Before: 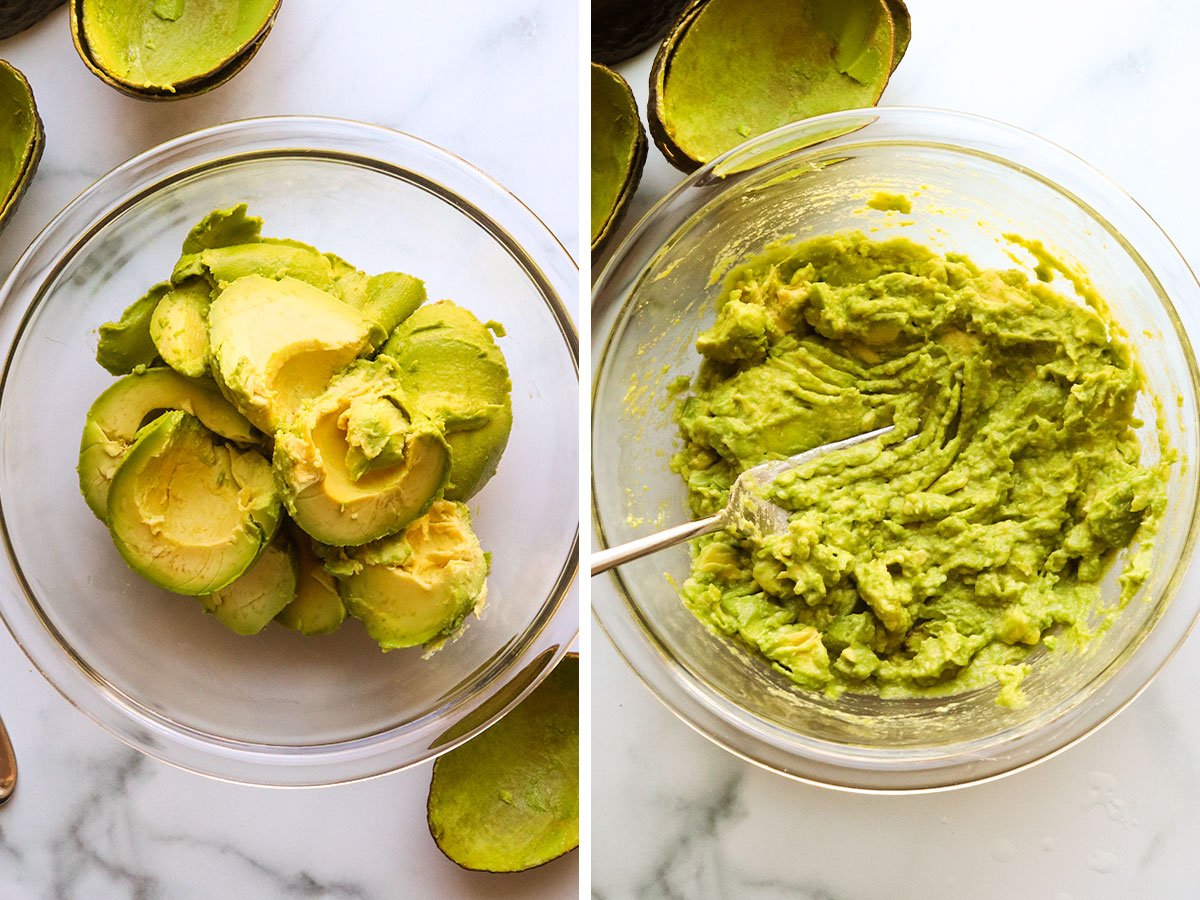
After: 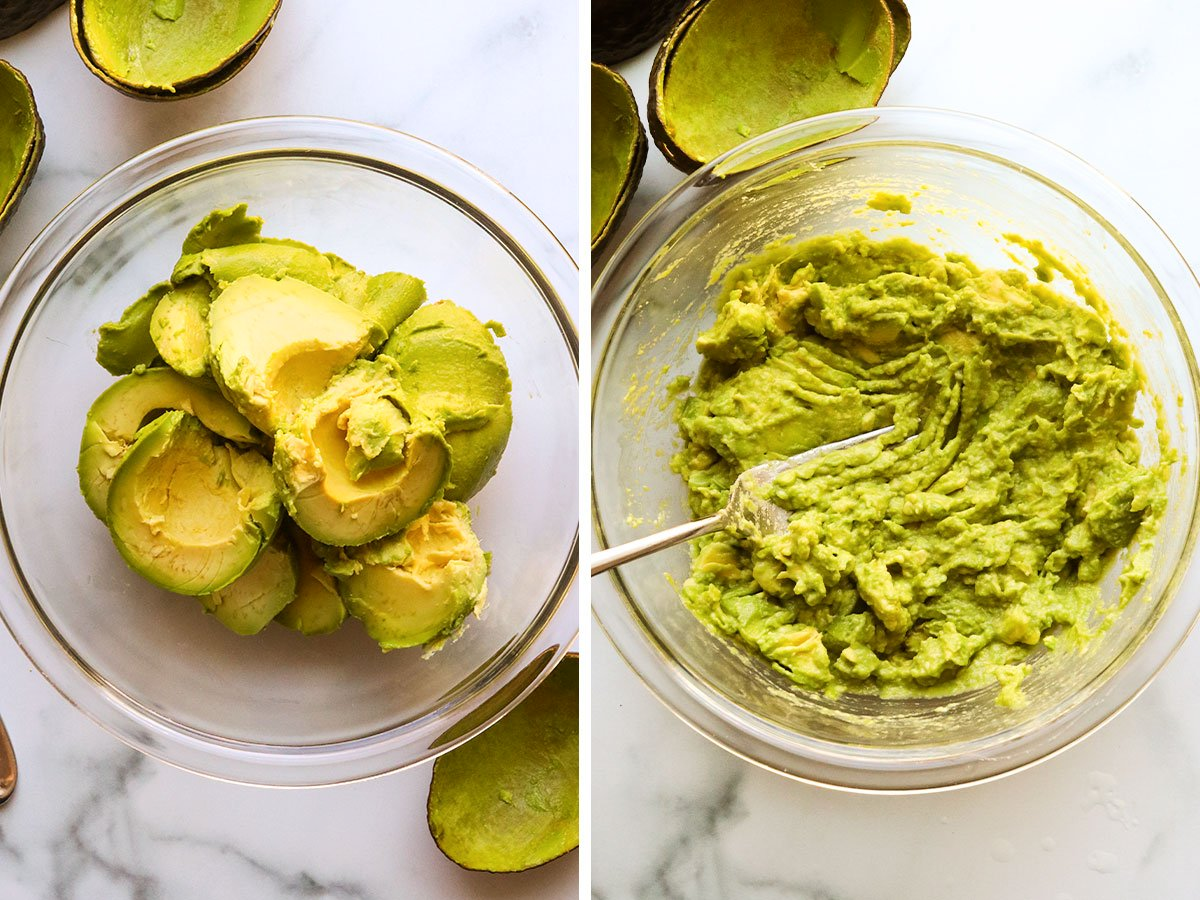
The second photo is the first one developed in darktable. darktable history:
contrast brightness saturation: contrast 0.072
